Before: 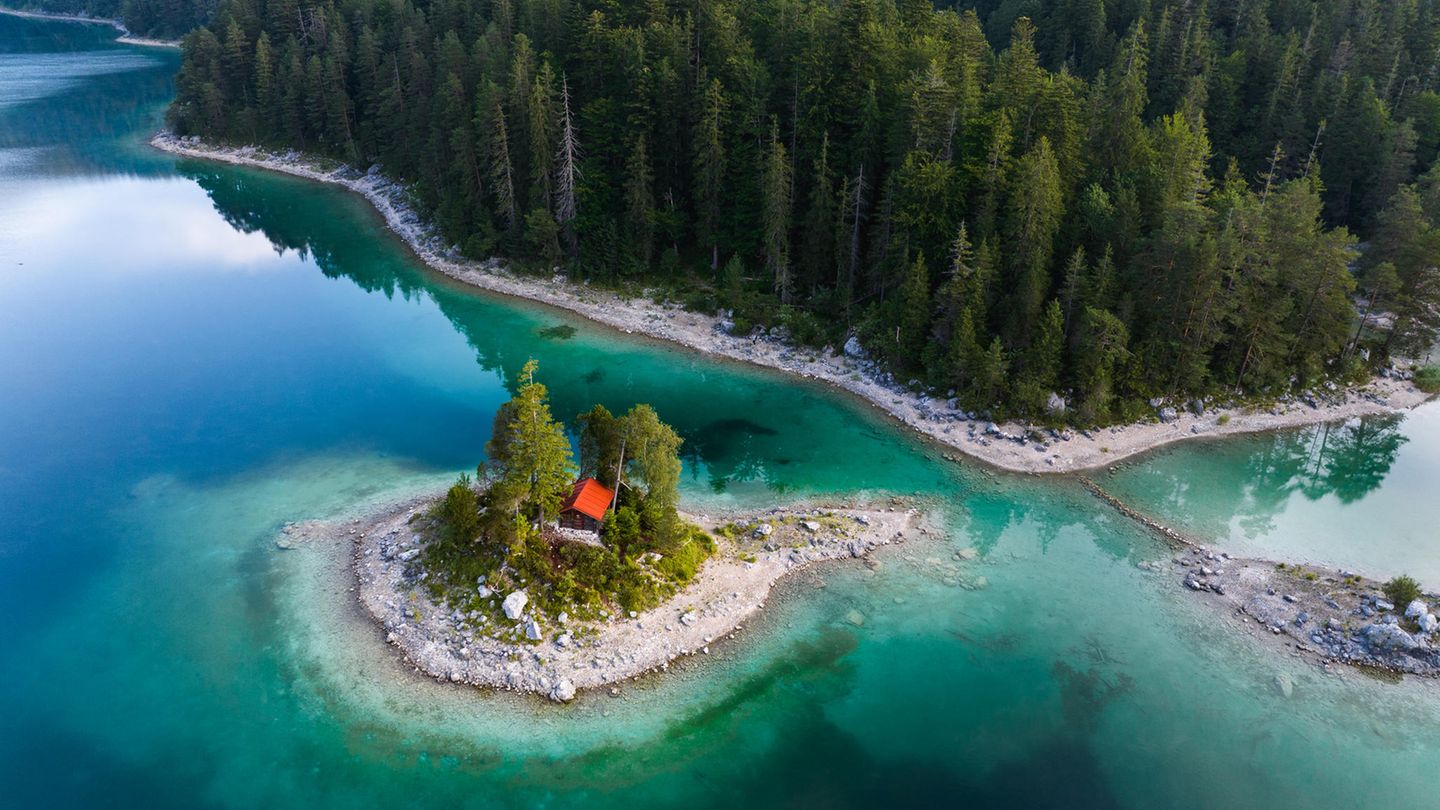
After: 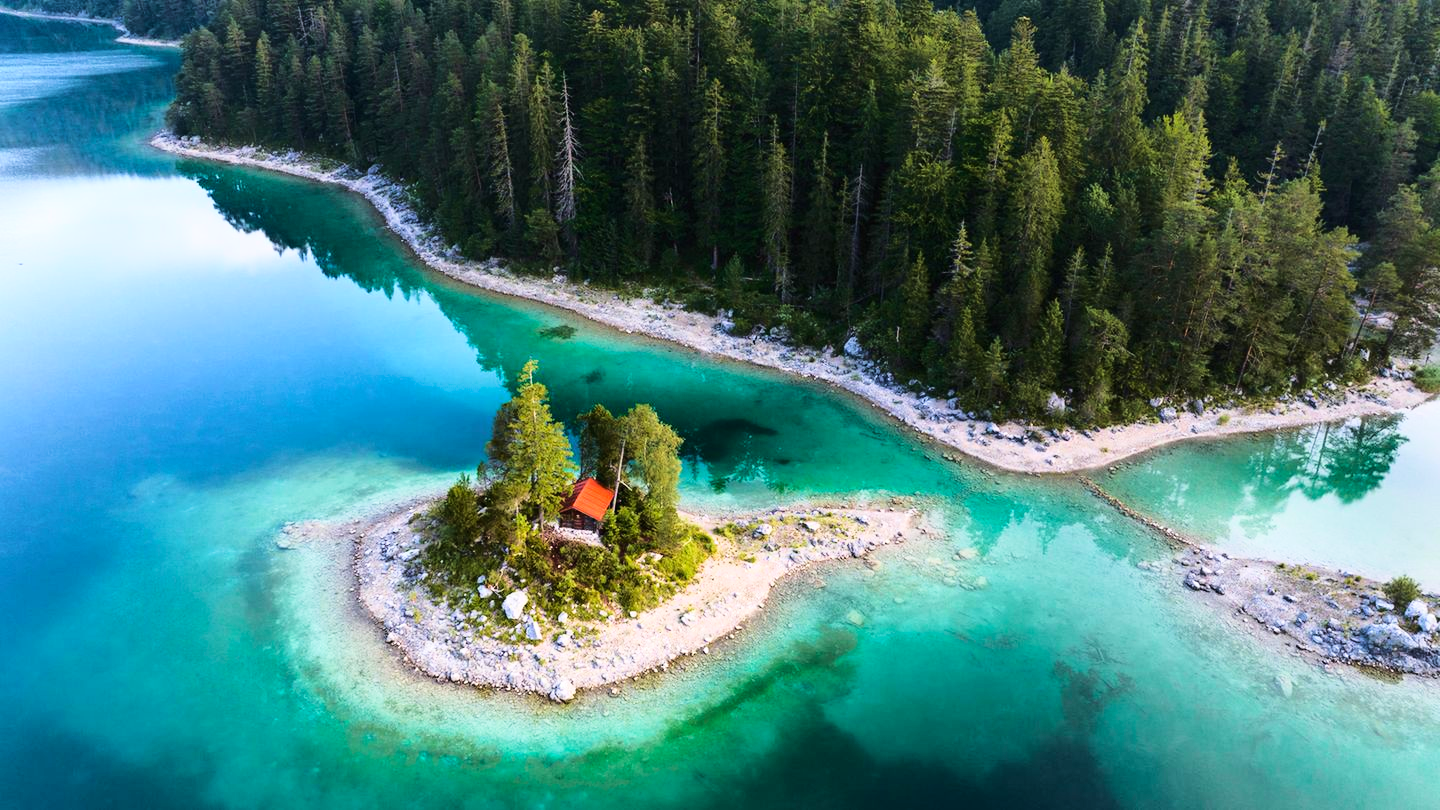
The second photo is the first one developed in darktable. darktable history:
base curve: curves: ch0 [(0, 0) (0.028, 0.03) (0.121, 0.232) (0.46, 0.748) (0.859, 0.968) (1, 1)]
velvia: on, module defaults
